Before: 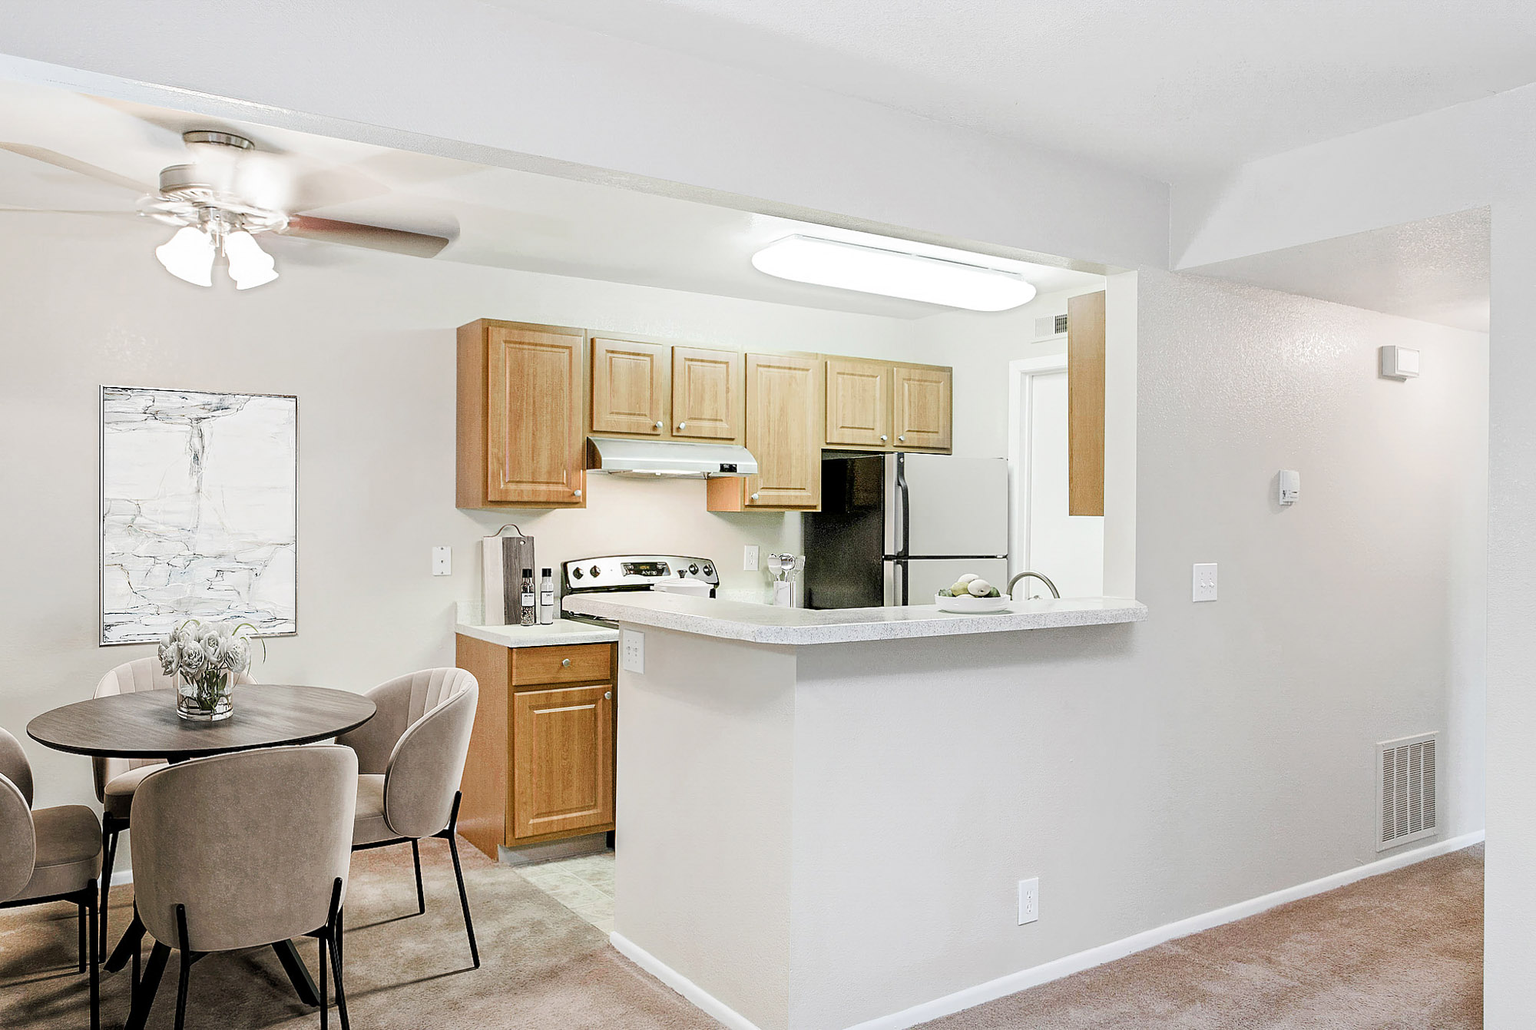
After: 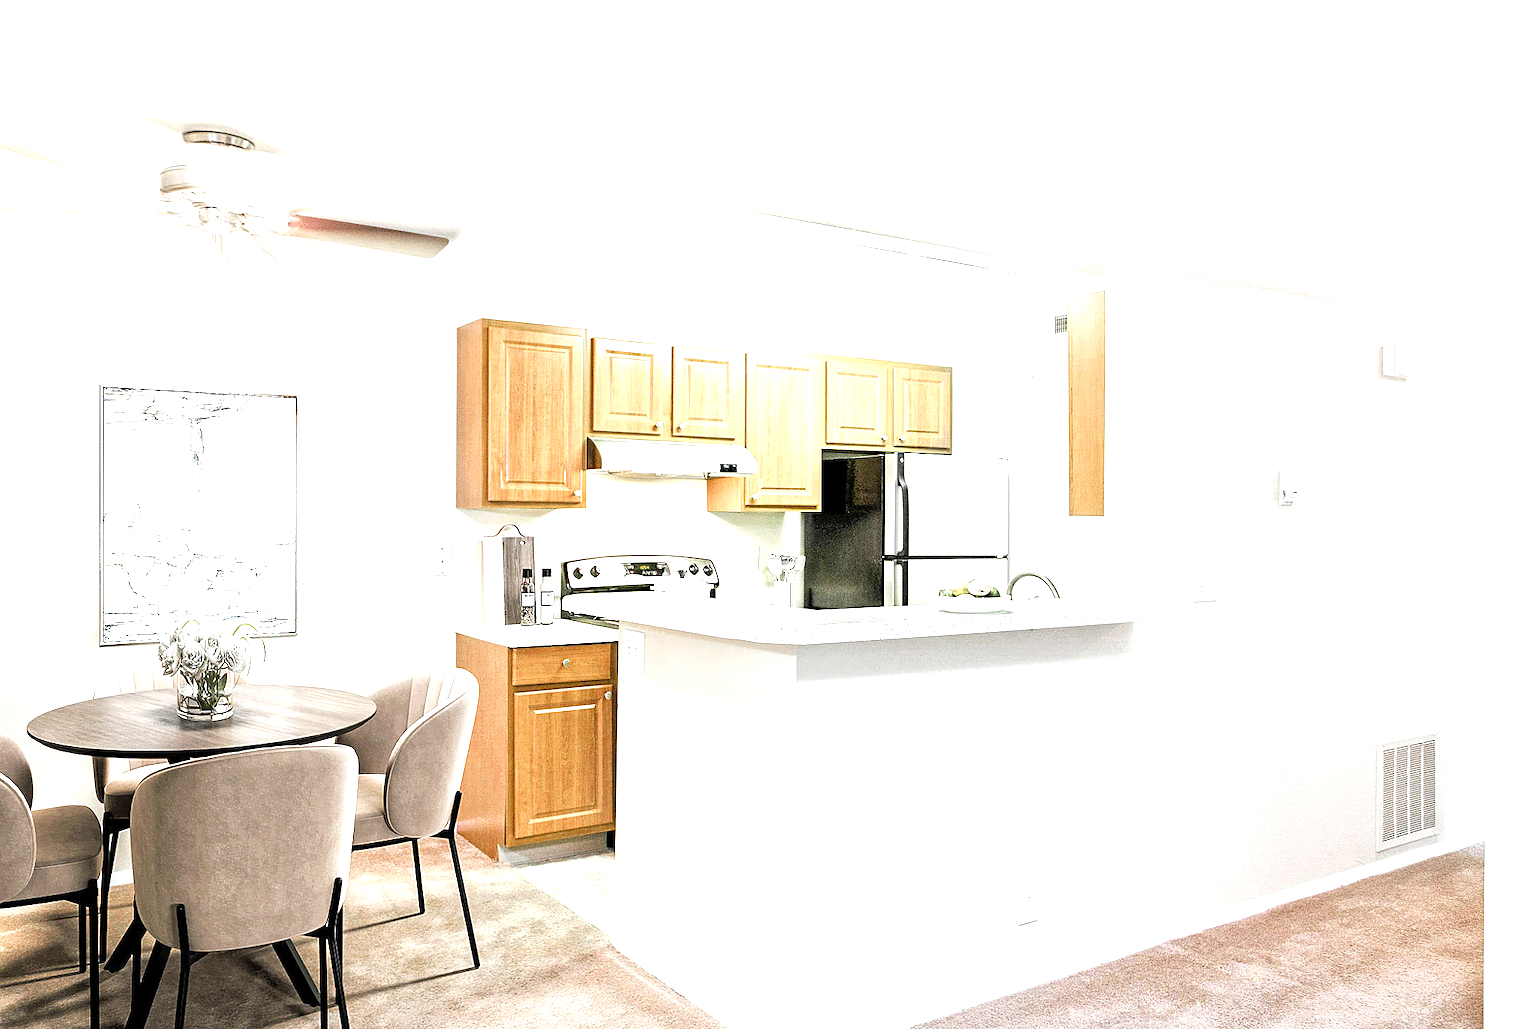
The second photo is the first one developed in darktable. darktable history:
exposure: exposure 1.091 EV, compensate highlight preservation false
